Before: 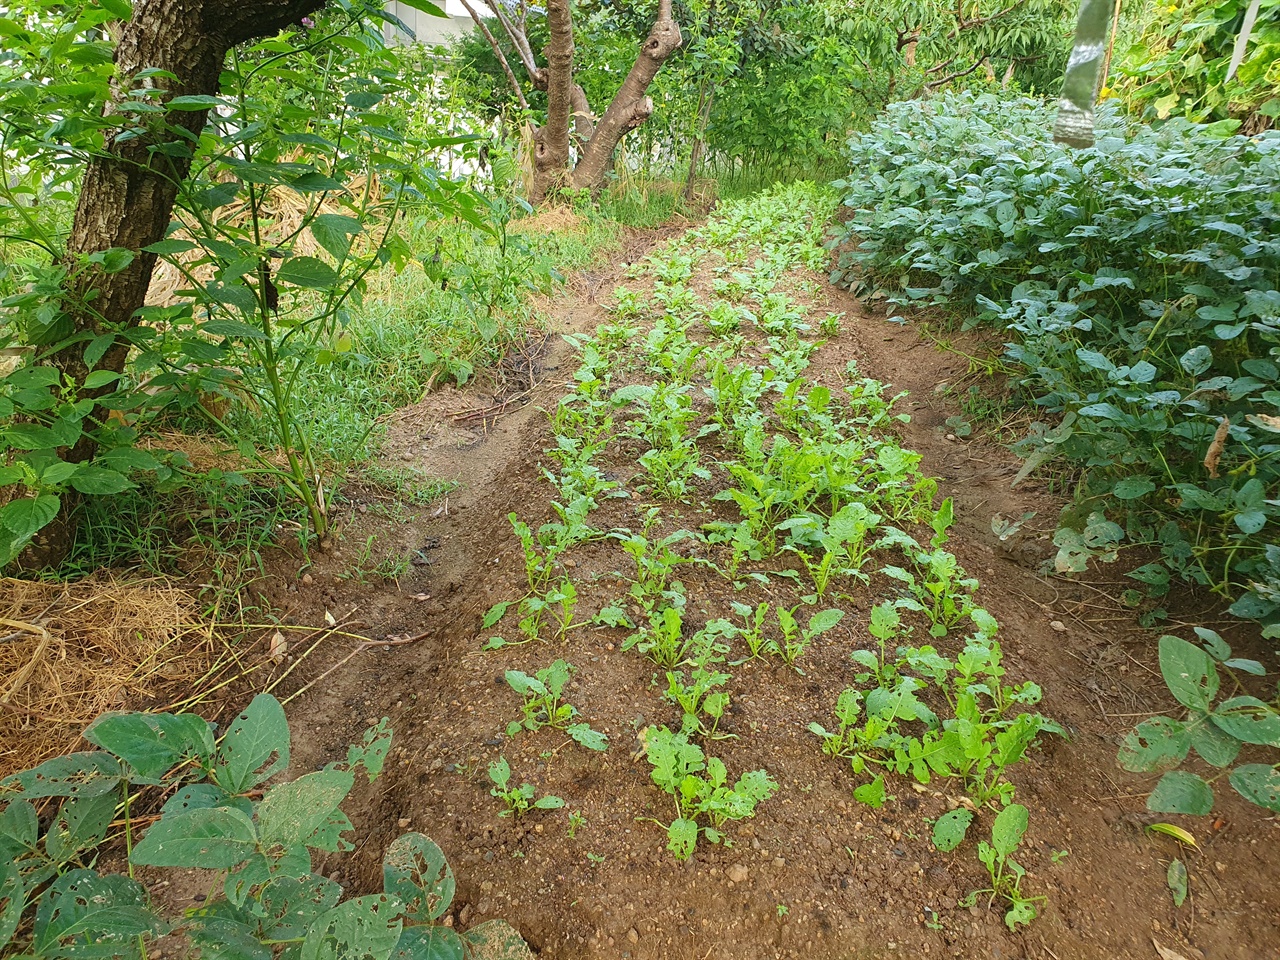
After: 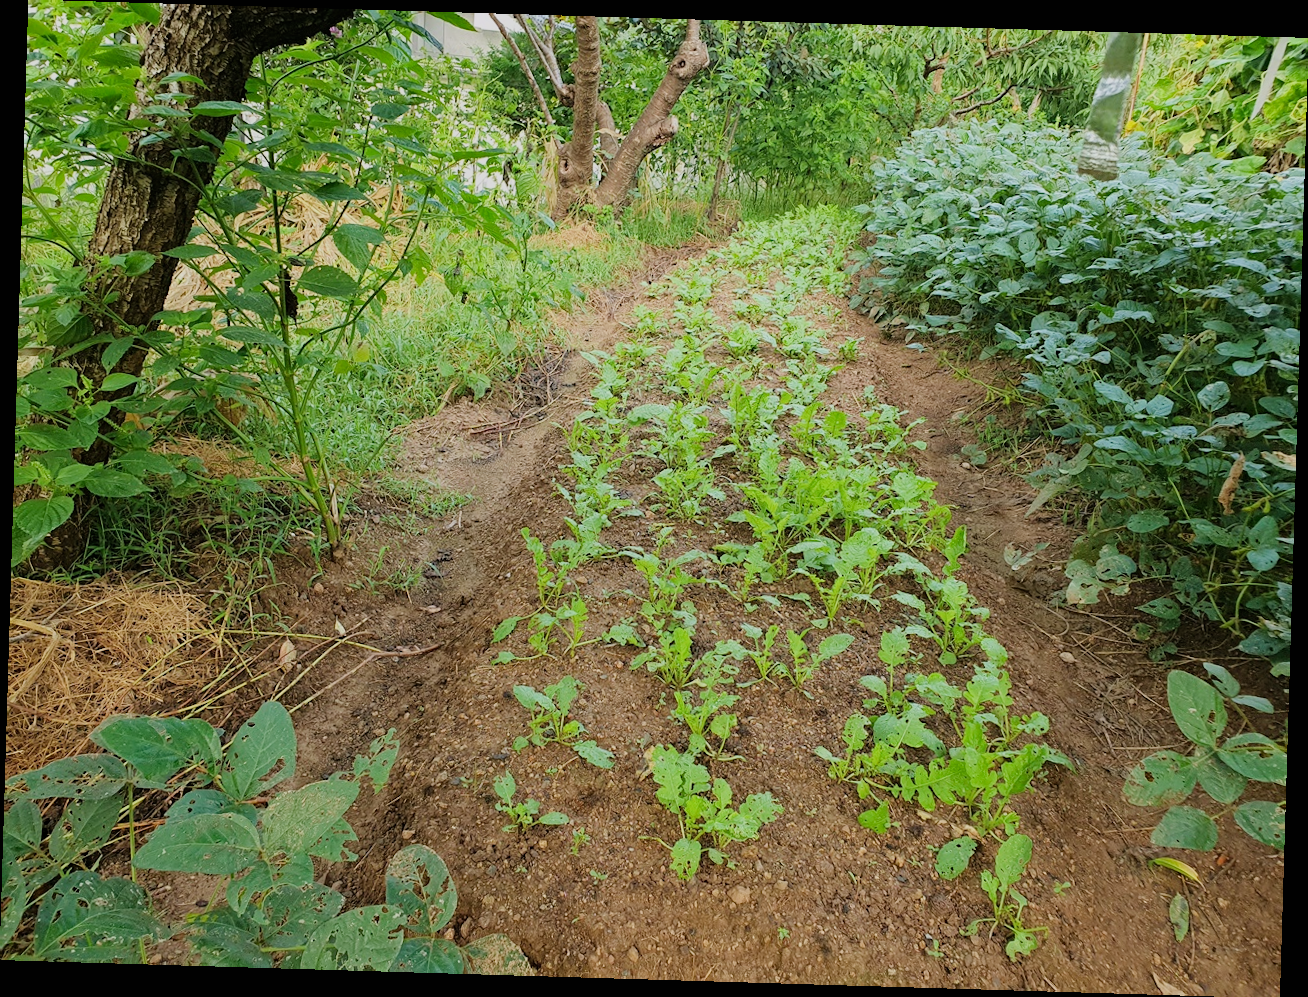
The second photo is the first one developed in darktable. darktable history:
tone equalizer: on, module defaults
rotate and perspective: rotation 1.72°, automatic cropping off
haze removal: compatibility mode true, adaptive false
levels: levels [0, 0.492, 0.984]
filmic rgb: black relative exposure -7.65 EV, white relative exposure 4.56 EV, hardness 3.61
